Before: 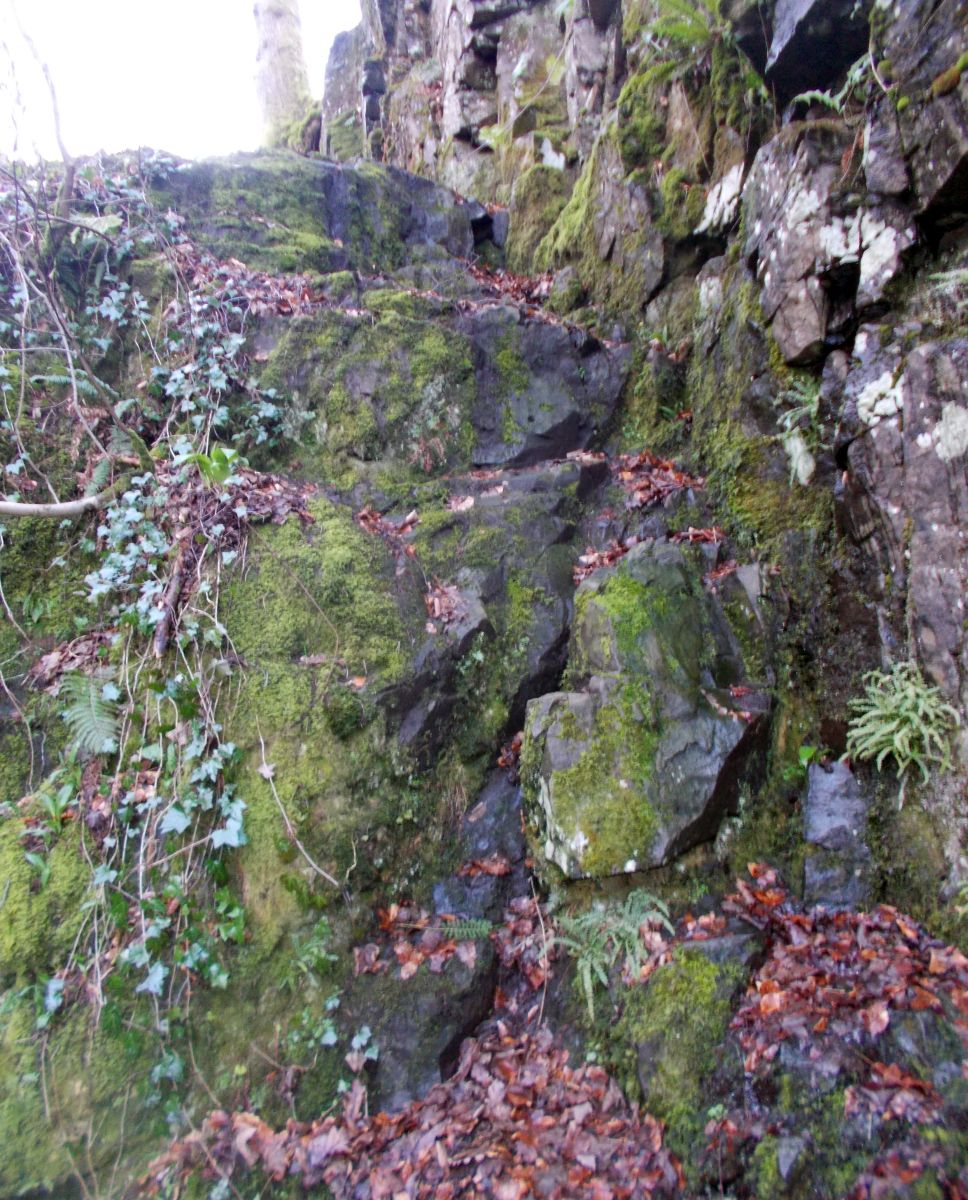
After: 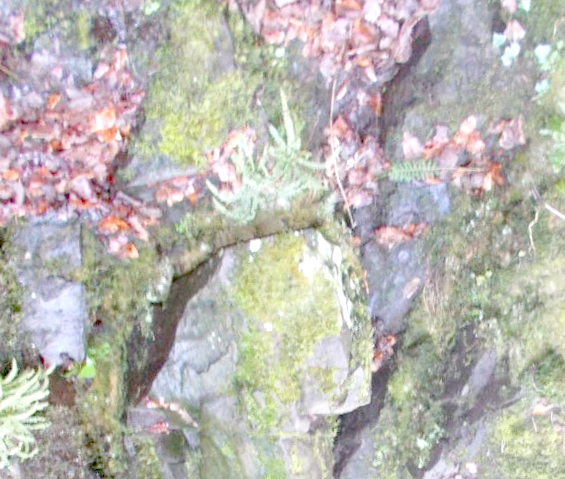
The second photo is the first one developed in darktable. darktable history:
orientation "rotate by 180 degrees": orientation rotate 180°
rotate and perspective: rotation -4.25°, automatic cropping off
exposure: exposure 0.507 EV
crop: left 10.121%, top 10.631%, right 36.218%, bottom 51.526%
